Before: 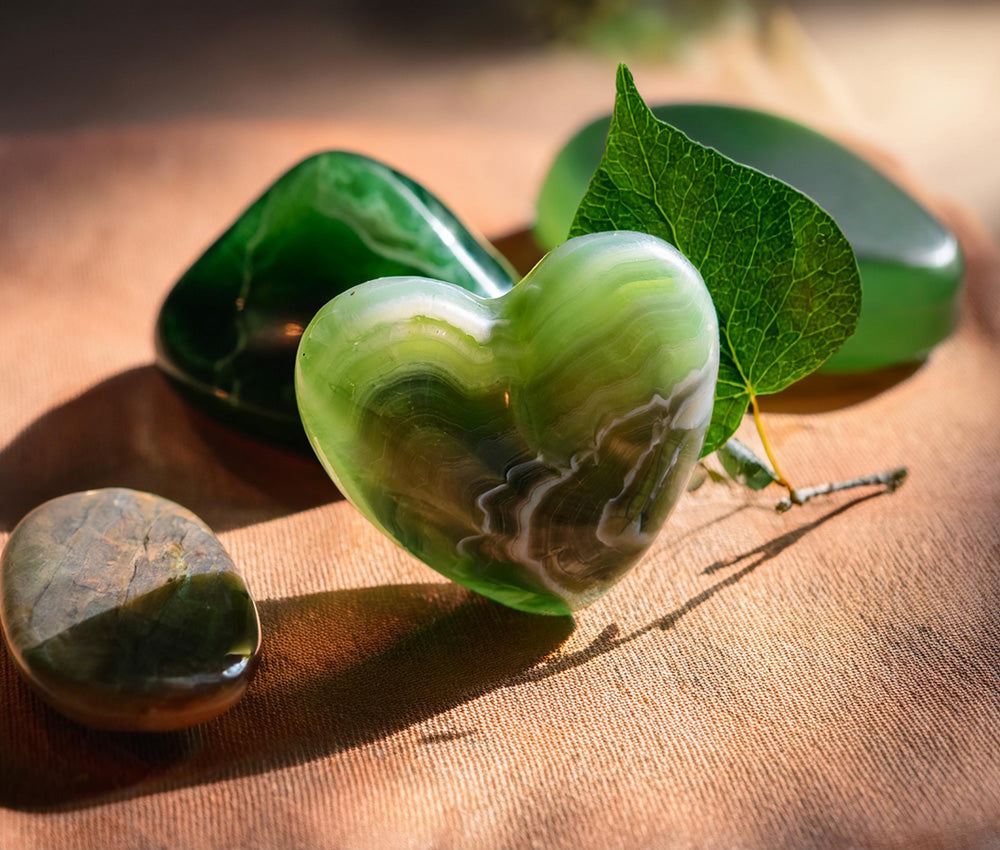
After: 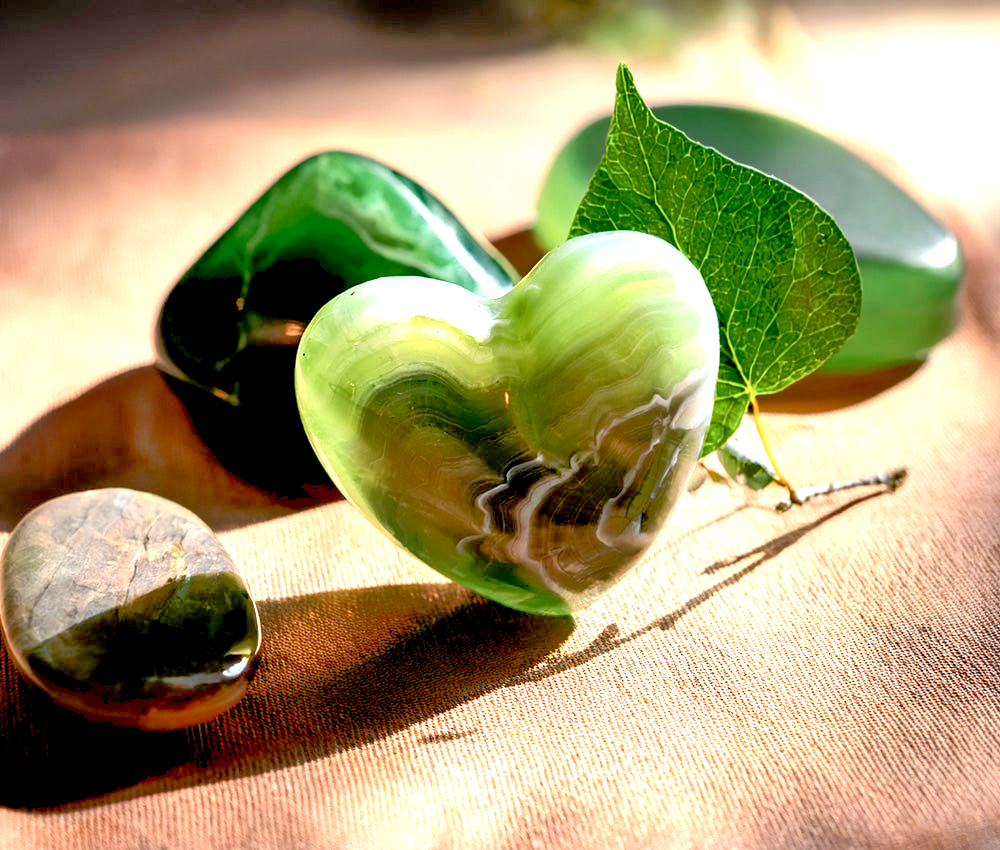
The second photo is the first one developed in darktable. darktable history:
contrast brightness saturation: saturation -0.17
levels: mode automatic, black 0.023%, white 99.97%, levels [0.062, 0.494, 0.925]
exposure: black level correction 0.011, exposure 1.088 EV, compensate exposure bias true, compensate highlight preservation false
tone equalizer: -8 EV -0.528 EV, -7 EV -0.319 EV, -6 EV -0.083 EV, -5 EV 0.413 EV, -4 EV 0.985 EV, -3 EV 0.791 EV, -2 EV -0.01 EV, -1 EV 0.14 EV, +0 EV -0.012 EV, smoothing 1
